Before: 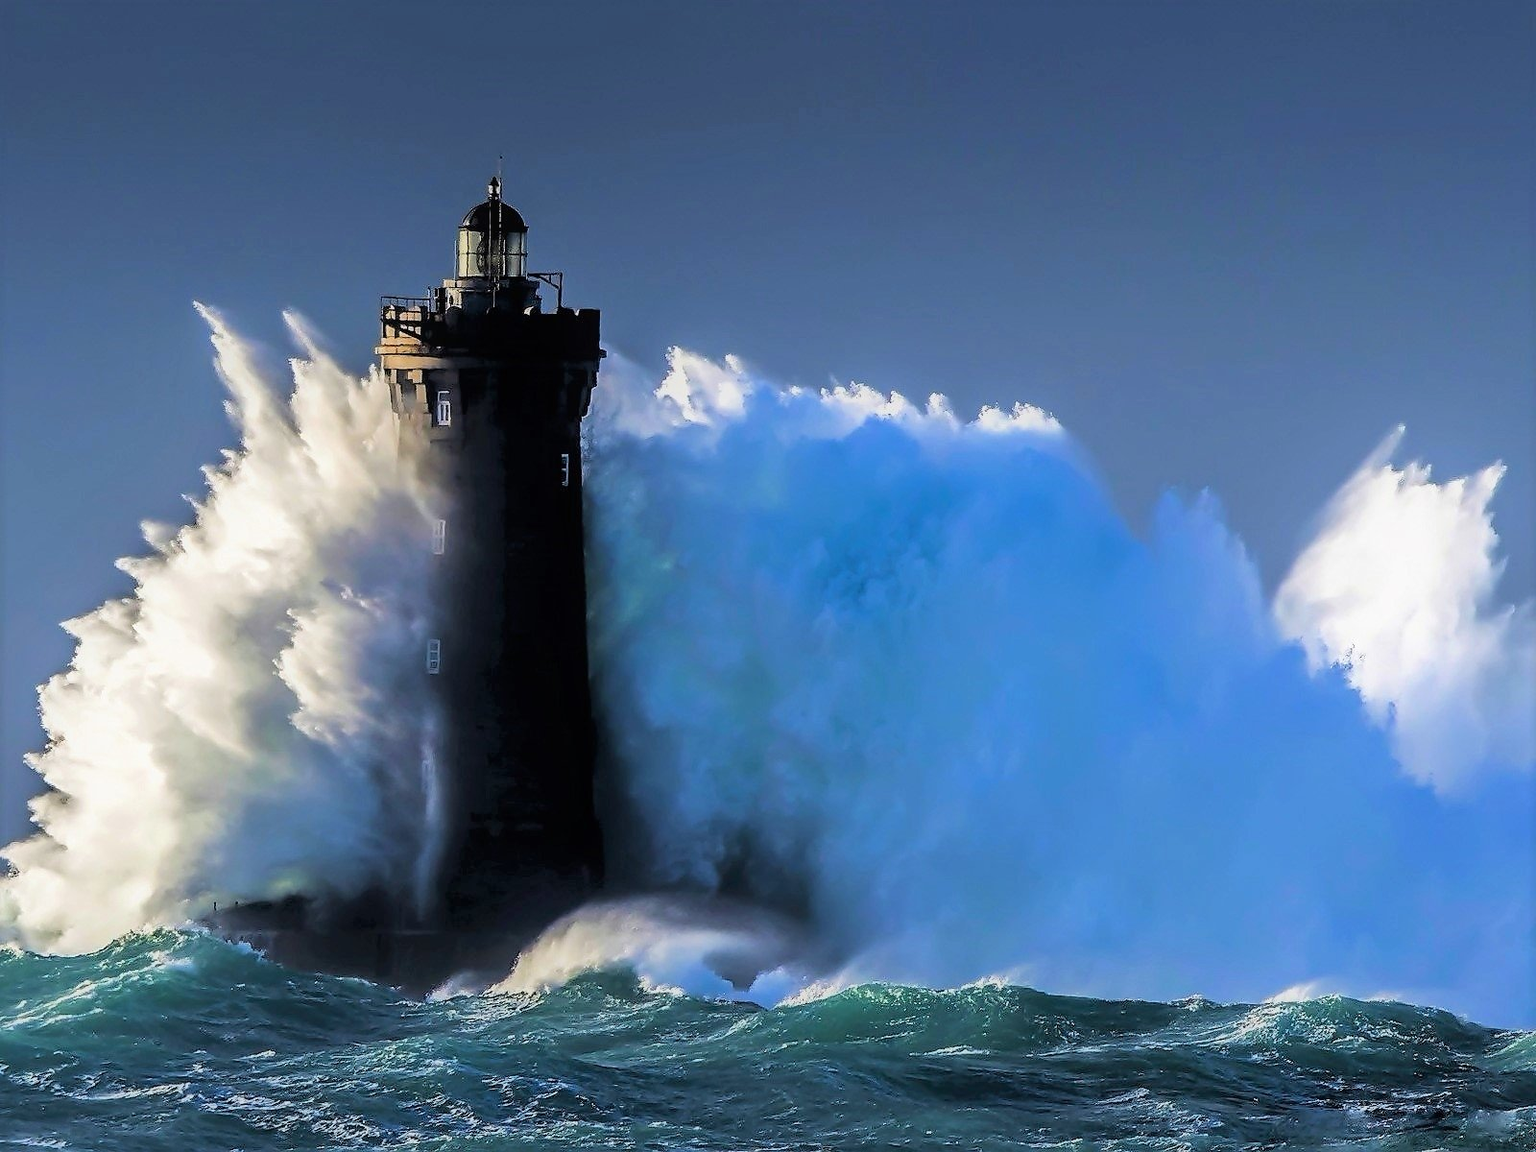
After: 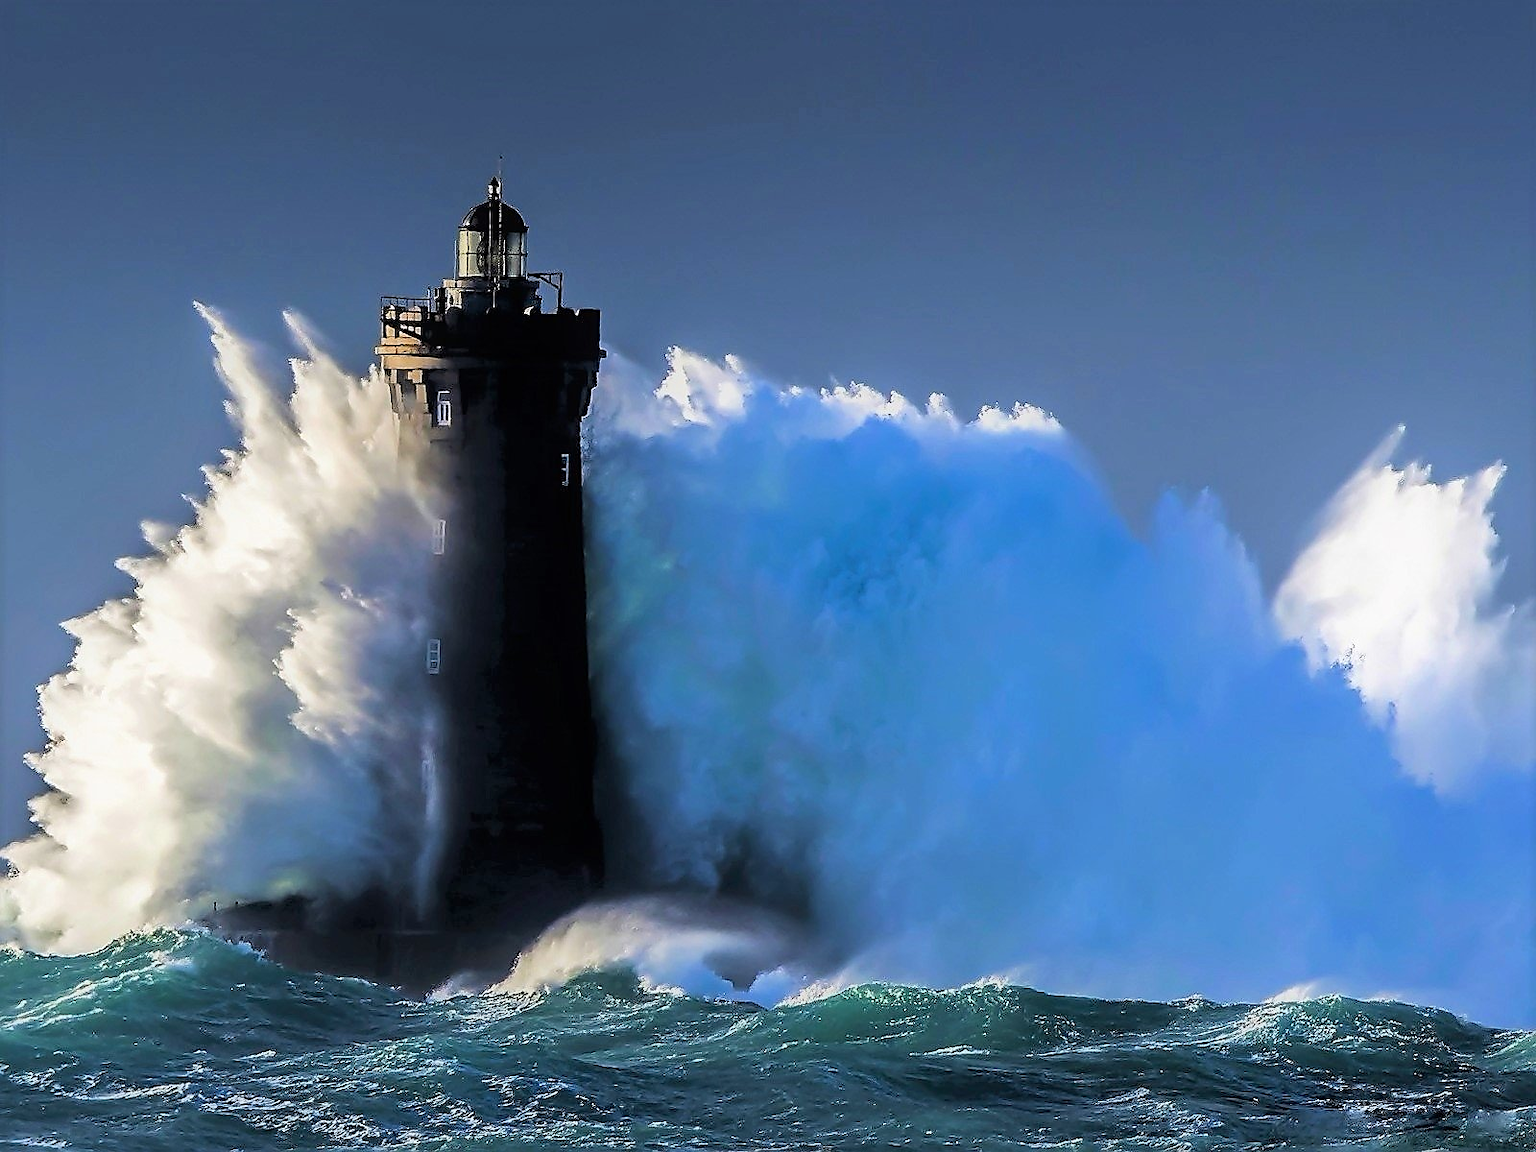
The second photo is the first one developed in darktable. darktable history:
sharpen: radius 1.851, amount 0.404, threshold 1.279
